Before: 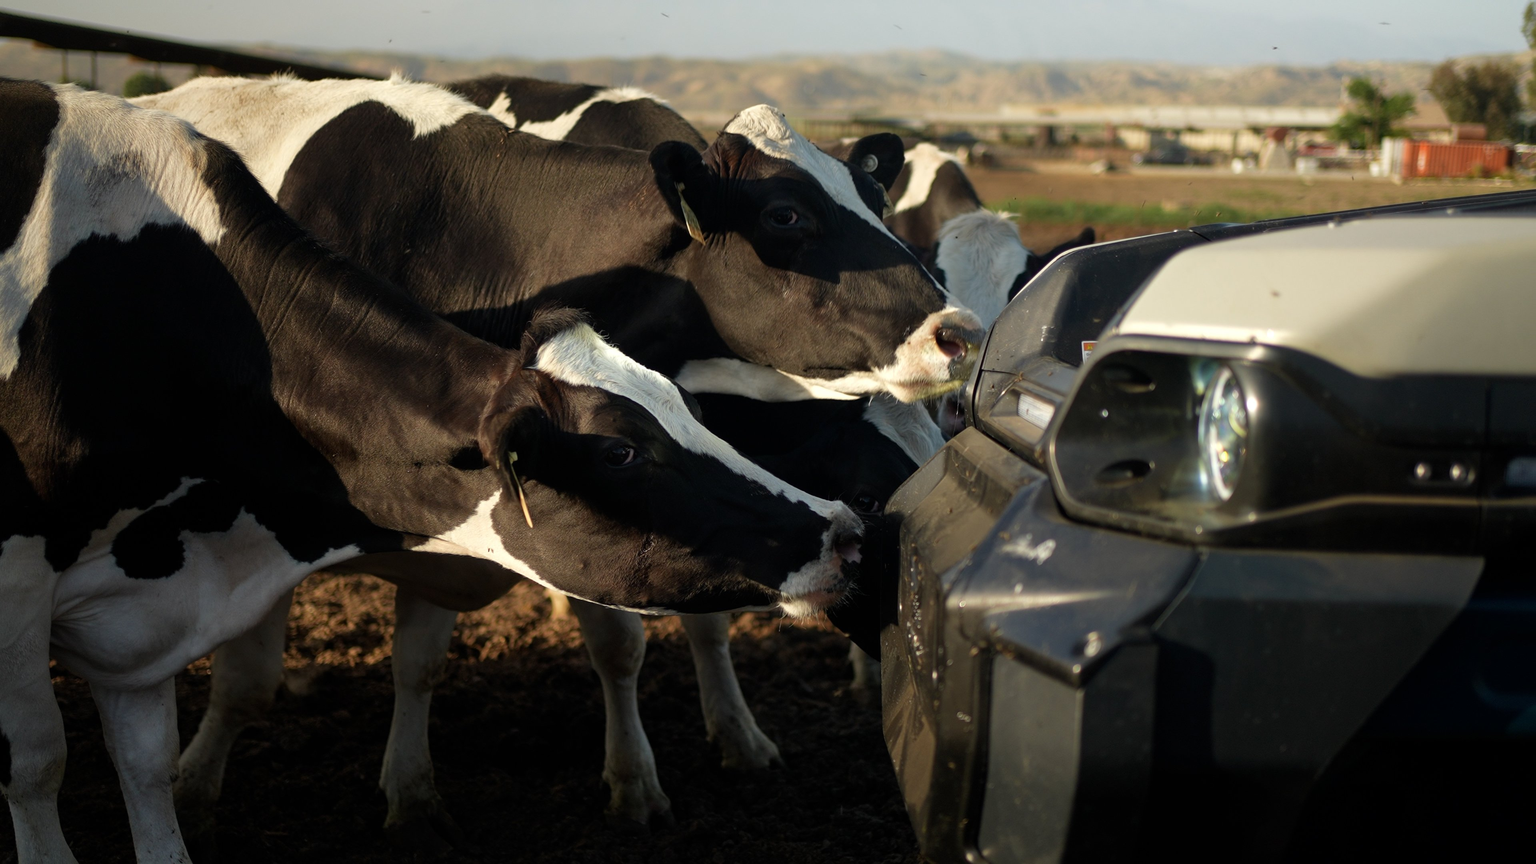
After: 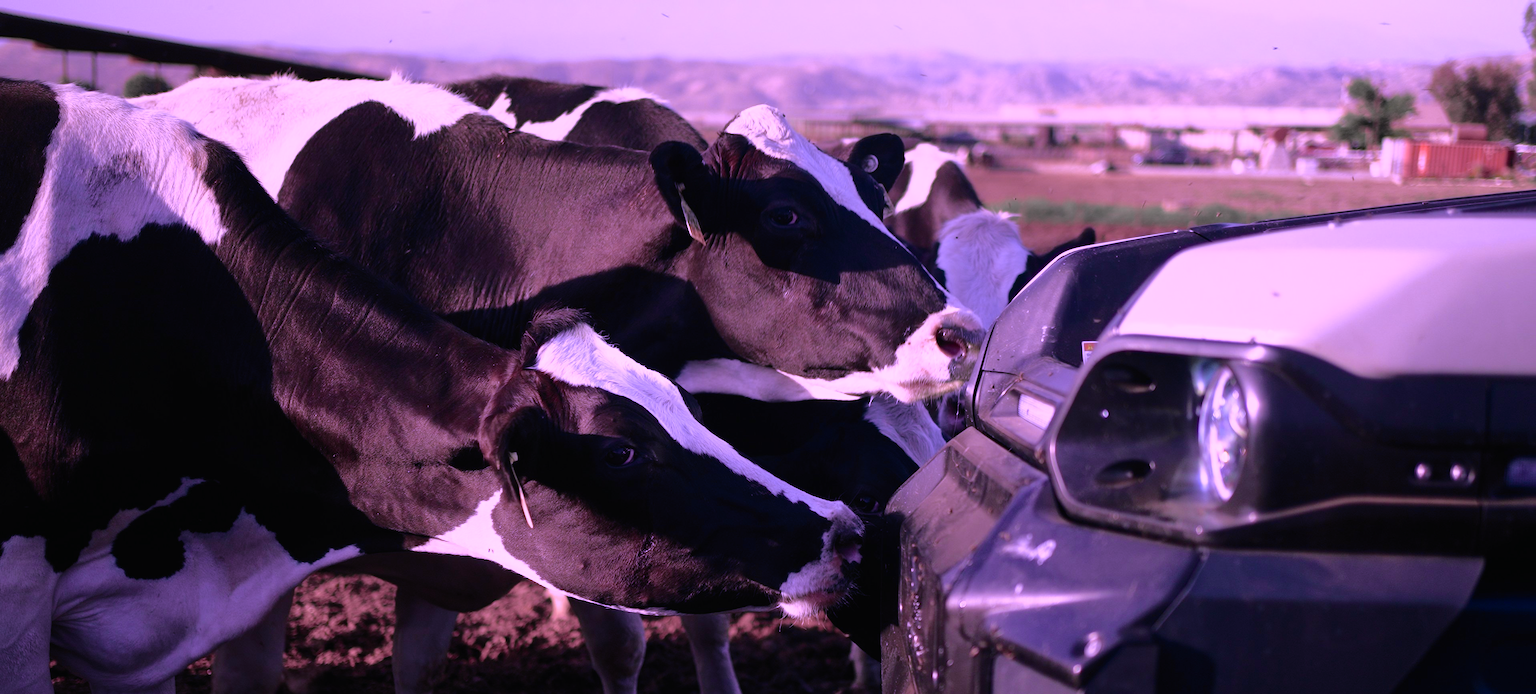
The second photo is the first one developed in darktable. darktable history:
tone curve: curves: ch0 [(0, 0.009) (0.105, 0.08) (0.195, 0.18) (0.283, 0.316) (0.384, 0.434) (0.485, 0.531) (0.638, 0.69) (0.81, 0.872) (1, 0.977)]; ch1 [(0, 0) (0.161, 0.092) (0.35, 0.33) (0.379, 0.401) (0.456, 0.469) (0.502, 0.5) (0.525, 0.518) (0.586, 0.617) (0.635, 0.655) (1, 1)]; ch2 [(0, 0) (0.371, 0.362) (0.437, 0.437) (0.48, 0.49) (0.53, 0.515) (0.56, 0.571) (0.622, 0.606) (1, 1)], color space Lab, independent channels, preserve colors none
color calibration: illuminant custom, x 0.379, y 0.481, temperature 4443.07 K
exposure: compensate highlight preservation false
crop: bottom 19.644%
